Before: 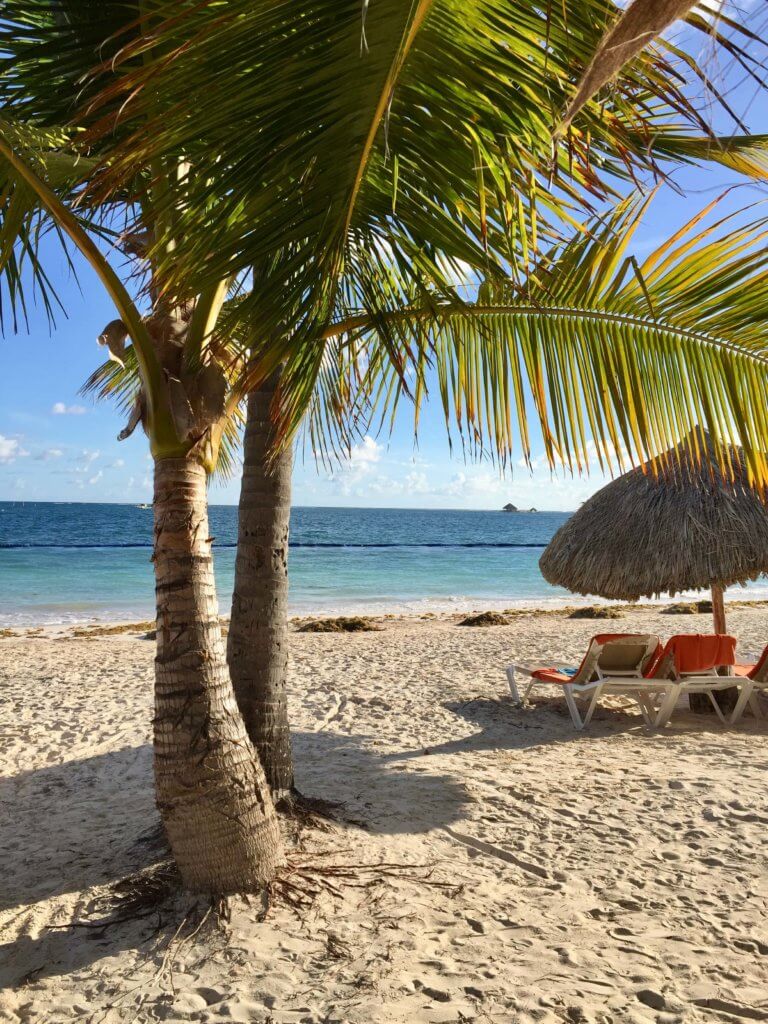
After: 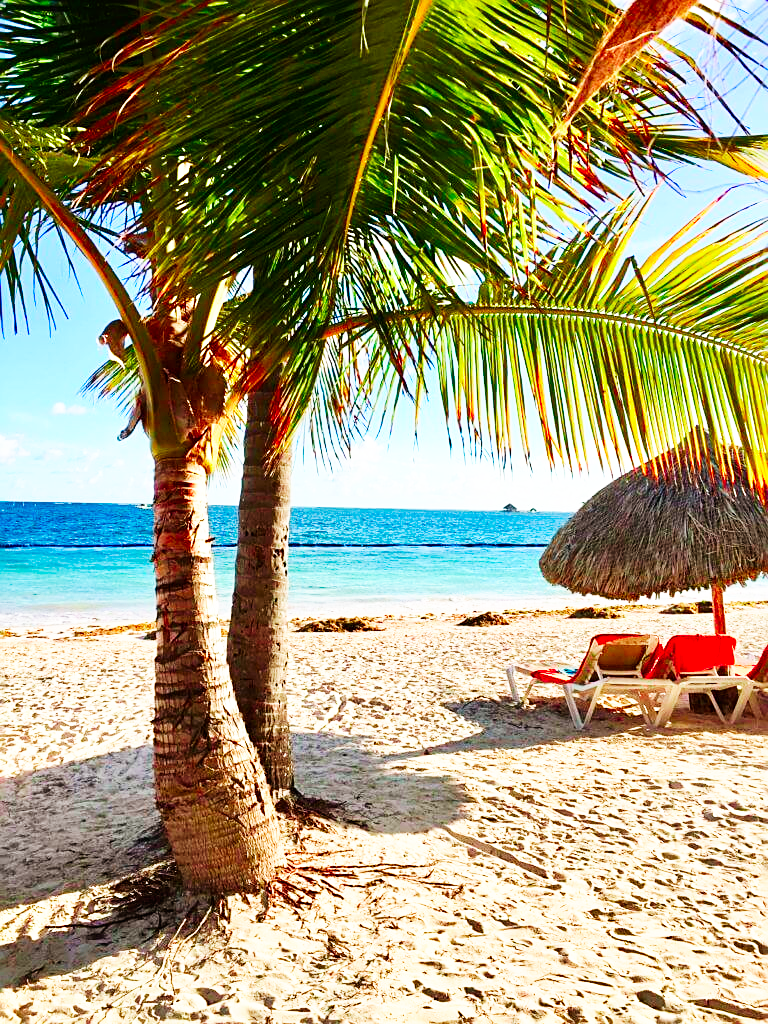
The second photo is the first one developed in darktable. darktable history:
contrast brightness saturation: saturation 0.18
sharpen: on, module defaults
base curve: curves: ch0 [(0, 0) (0.007, 0.004) (0.027, 0.03) (0.046, 0.07) (0.207, 0.54) (0.442, 0.872) (0.673, 0.972) (1, 1)], preserve colors none
color contrast: green-magenta contrast 1.73, blue-yellow contrast 1.15
